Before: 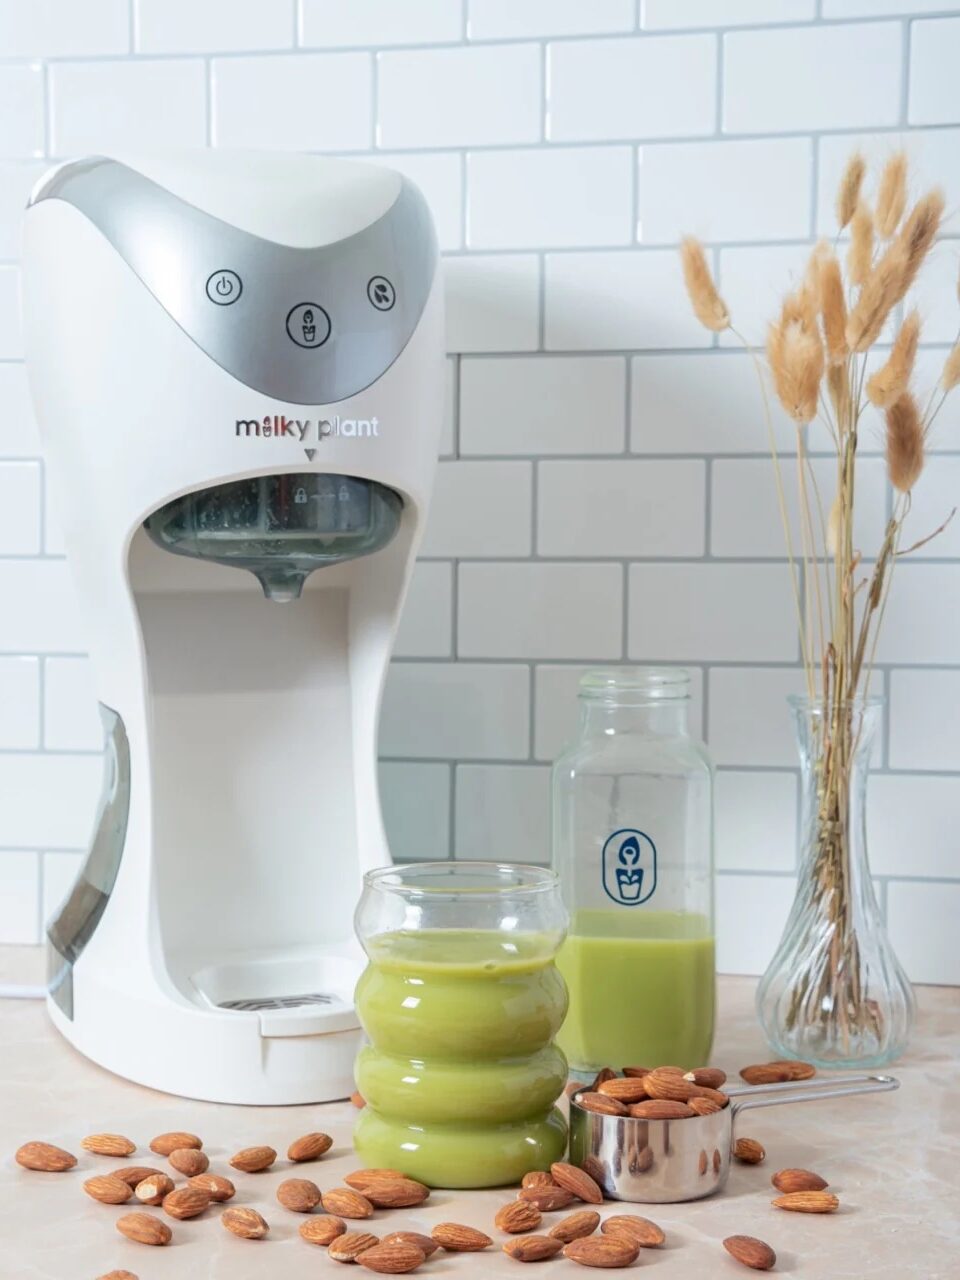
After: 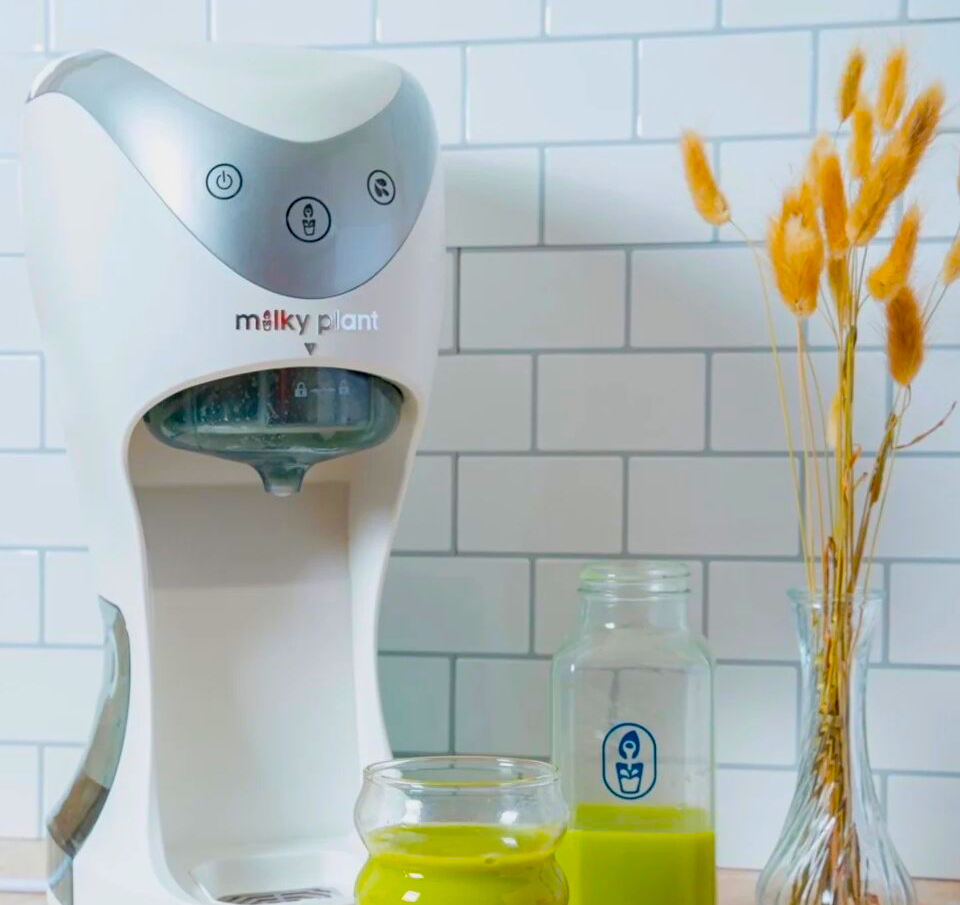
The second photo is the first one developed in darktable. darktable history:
haze removal: compatibility mode true, adaptive false
crop and rotate: top 8.293%, bottom 20.996%
color balance: input saturation 134.34%, contrast -10.04%, contrast fulcrum 19.67%, output saturation 133.51%
